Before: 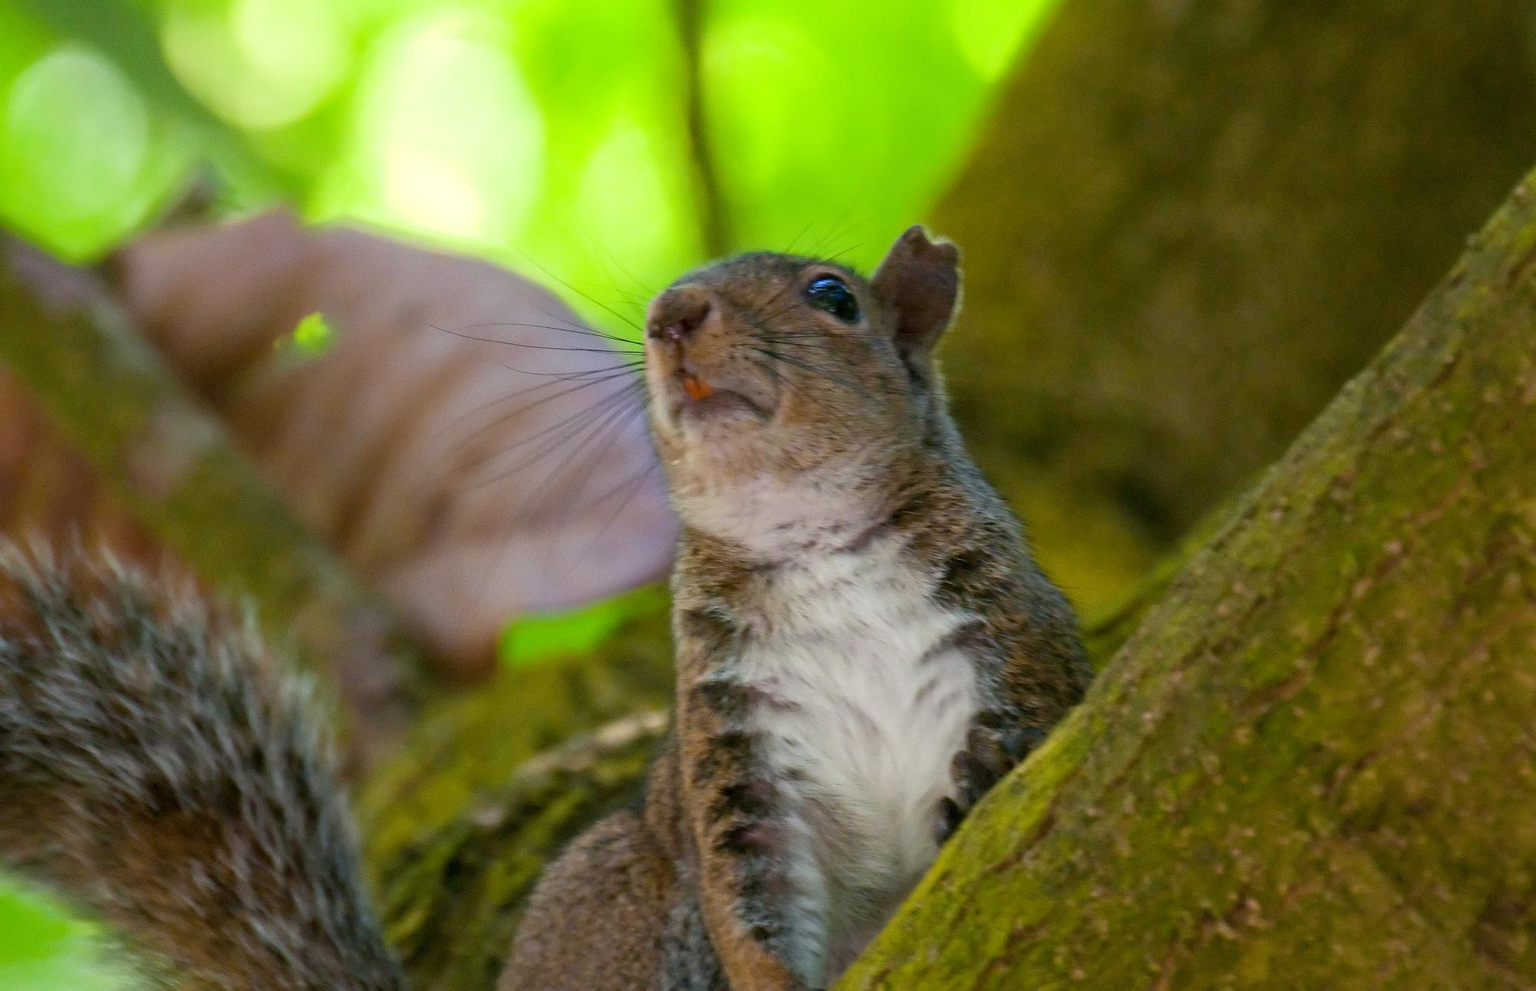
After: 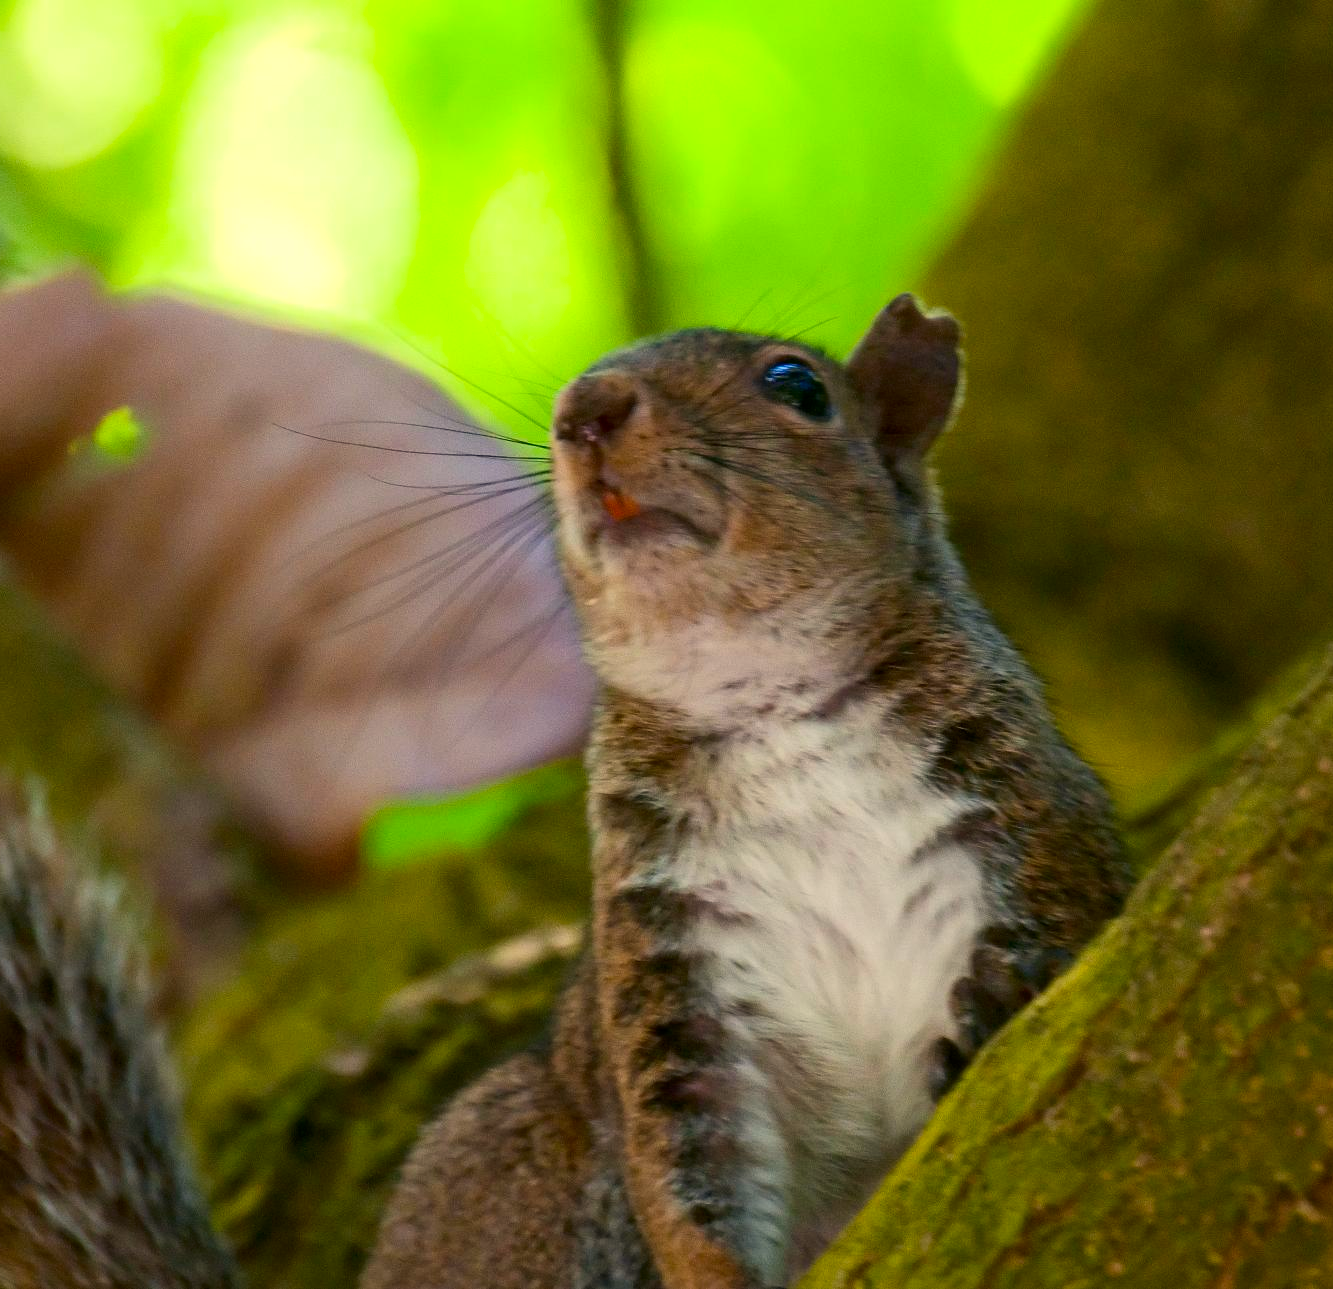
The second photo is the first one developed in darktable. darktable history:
crop and rotate: left 14.436%, right 18.898%
white balance: red 1.045, blue 0.932
contrast brightness saturation: contrast 0.13, brightness -0.05, saturation 0.16
